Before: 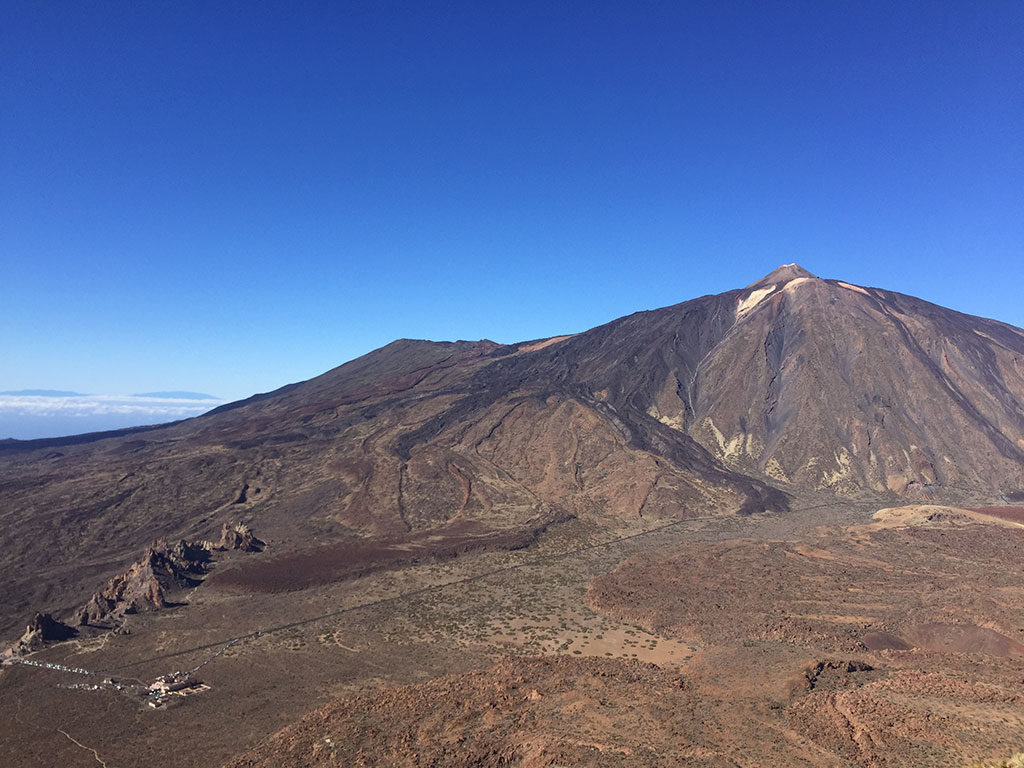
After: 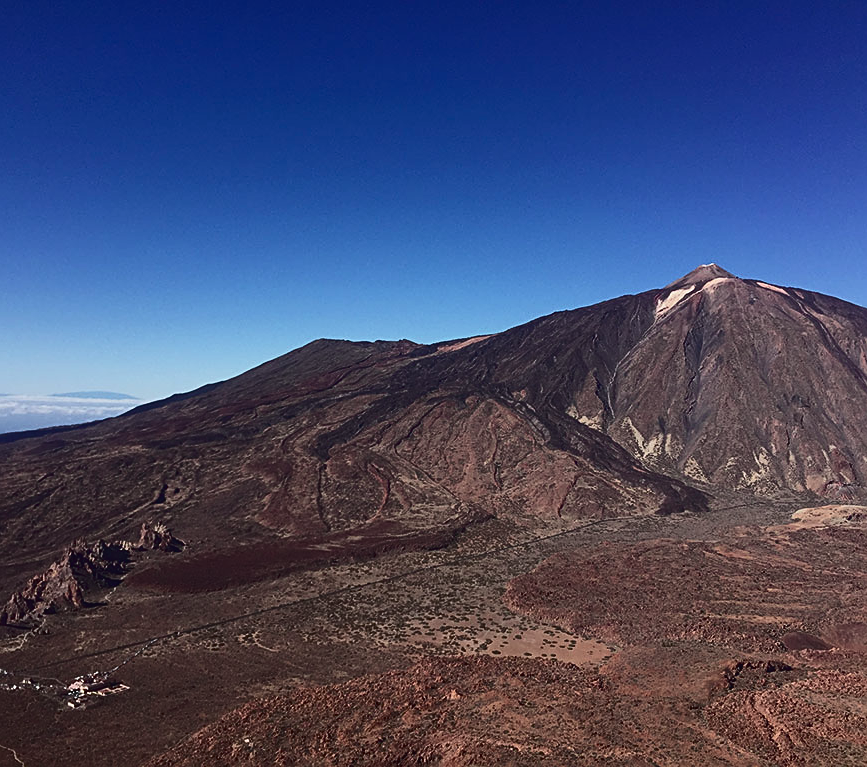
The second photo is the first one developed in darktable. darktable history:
color correction: highlights b* -0.041, saturation 0.798
crop: left 7.953%, right 7.356%
tone curve: curves: ch0 [(0, 0.023) (0.184, 0.168) (0.491, 0.519) (0.748, 0.765) (1, 0.919)]; ch1 [(0, 0) (0.179, 0.173) (0.322, 0.32) (0.424, 0.424) (0.496, 0.501) (0.563, 0.586) (0.761, 0.803) (1, 1)]; ch2 [(0, 0) (0.434, 0.447) (0.483, 0.487) (0.557, 0.541) (0.697, 0.68) (1, 1)], color space Lab, independent channels, preserve colors none
sharpen: on, module defaults
contrast brightness saturation: brightness -0.253, saturation 0.202
